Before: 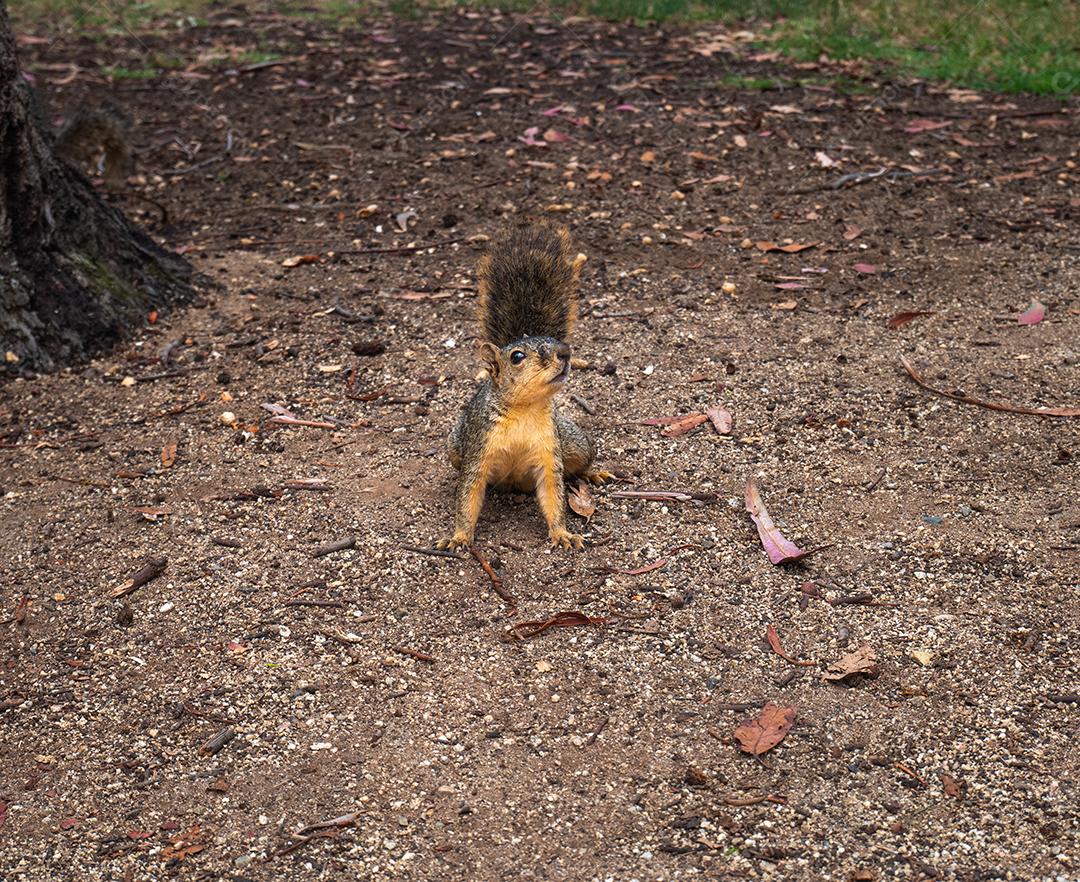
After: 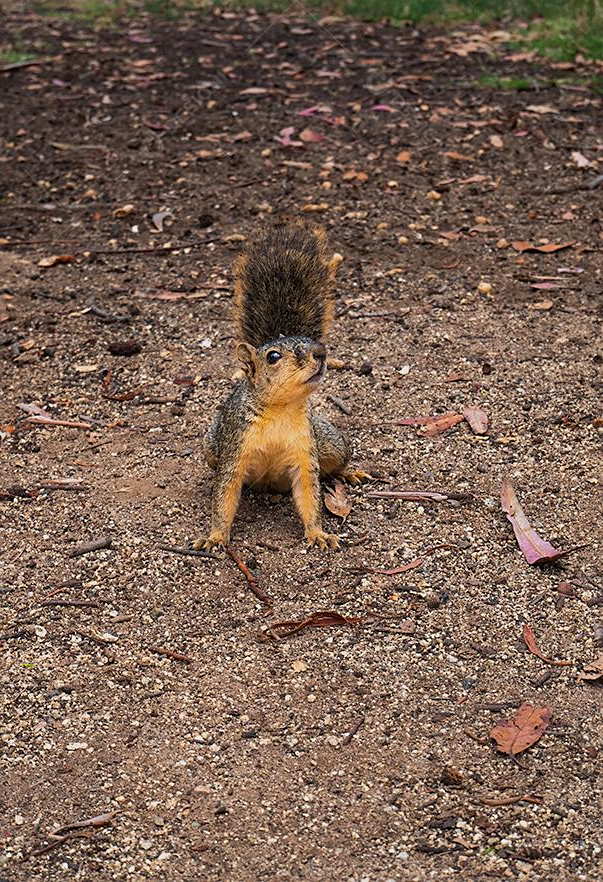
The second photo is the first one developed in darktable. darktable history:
crop and rotate: left 22.647%, right 21.438%
exposure: exposure -0.385 EV, compensate exposure bias true, compensate highlight preservation false
color balance rgb: highlights gain › chroma 1.069%, highlights gain › hue 60.11°, perceptual saturation grading › global saturation 0.89%, perceptual brilliance grading › mid-tones 10.74%, perceptual brilliance grading › shadows 14.487%
sharpen: radius 1.554, amount 0.37, threshold 1.49
